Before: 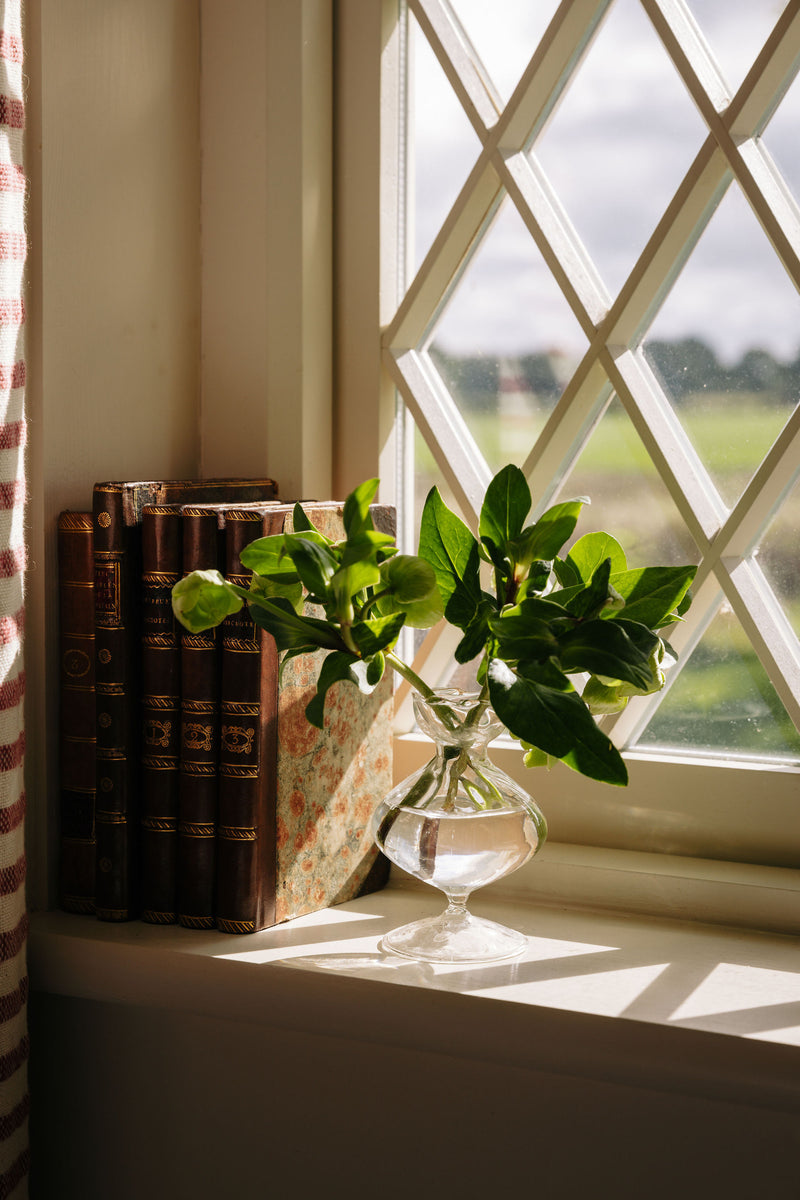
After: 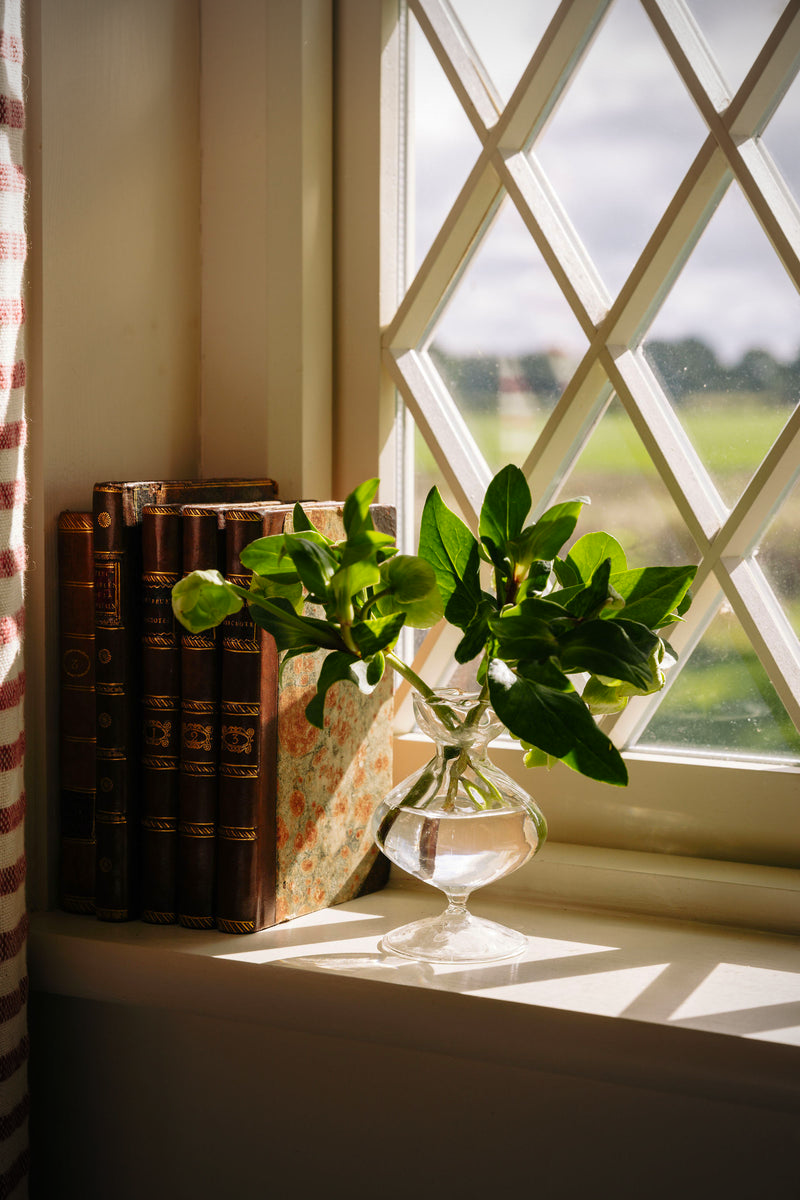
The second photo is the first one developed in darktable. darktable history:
contrast brightness saturation: saturation 0.175
tone equalizer: on, module defaults
vignetting: on, module defaults
